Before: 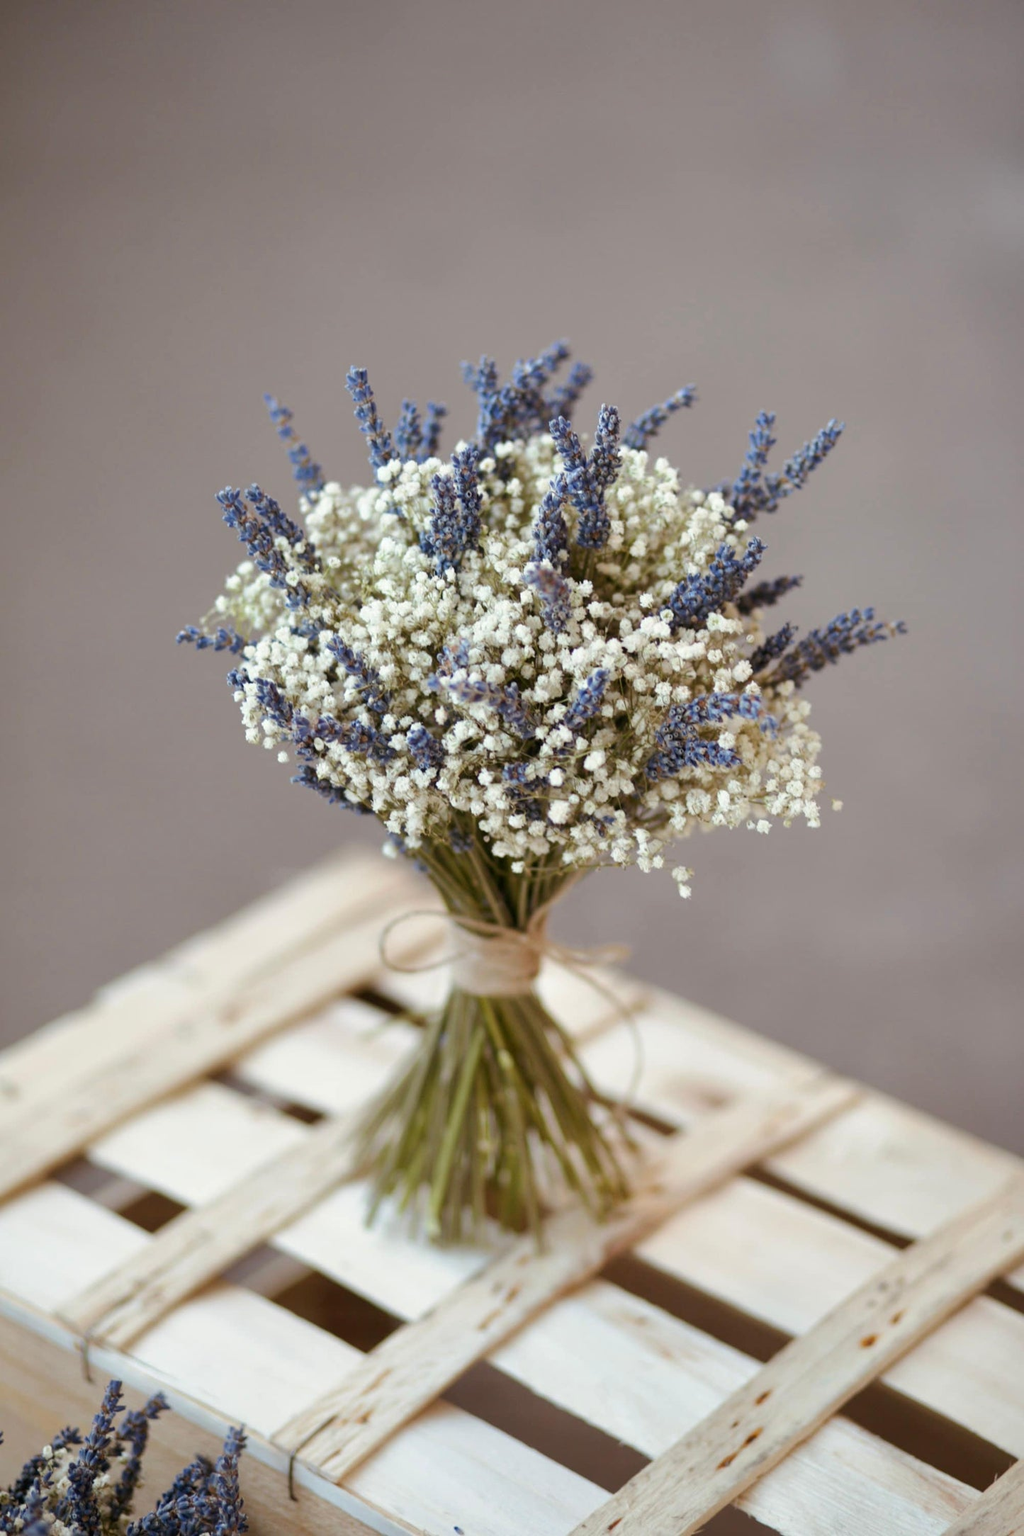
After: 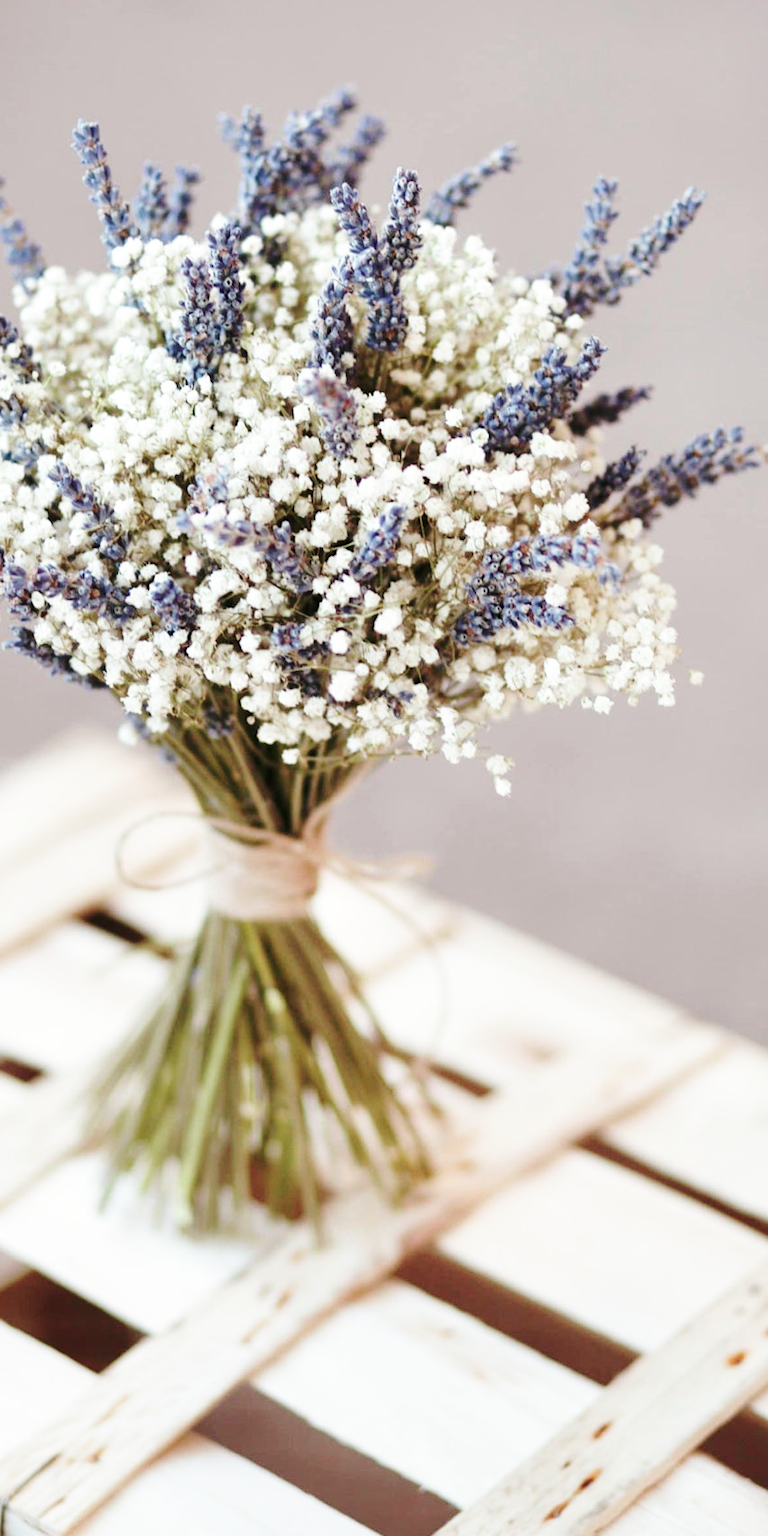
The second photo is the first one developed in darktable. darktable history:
contrast brightness saturation: contrast 0.05
crop and rotate: left 28.256%, top 17.734%, right 12.656%, bottom 3.573%
base curve: curves: ch0 [(0, 0) (0.032, 0.037) (0.105, 0.228) (0.435, 0.76) (0.856, 0.983) (1, 1)], preserve colors none
color contrast: blue-yellow contrast 0.7
